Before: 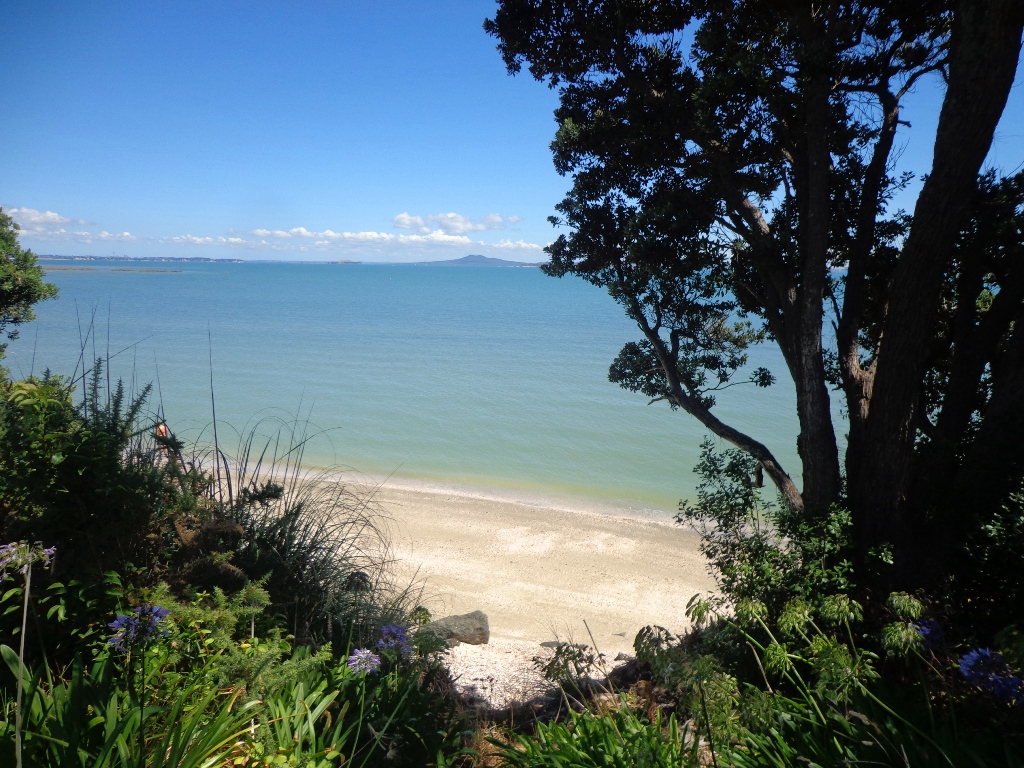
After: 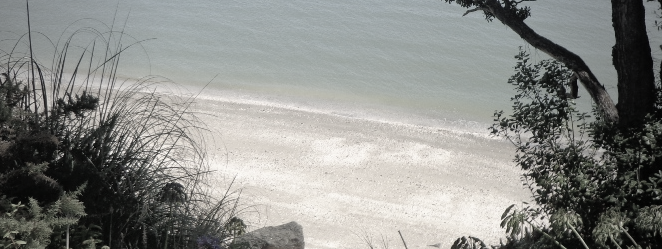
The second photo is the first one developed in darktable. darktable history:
color correction: highlights b* -0.001, saturation 0.272
vignetting: fall-off start 72.59%, fall-off radius 106.77%, width/height ratio 0.736
crop: left 18.103%, top 50.665%, right 17.187%, bottom 16.848%
